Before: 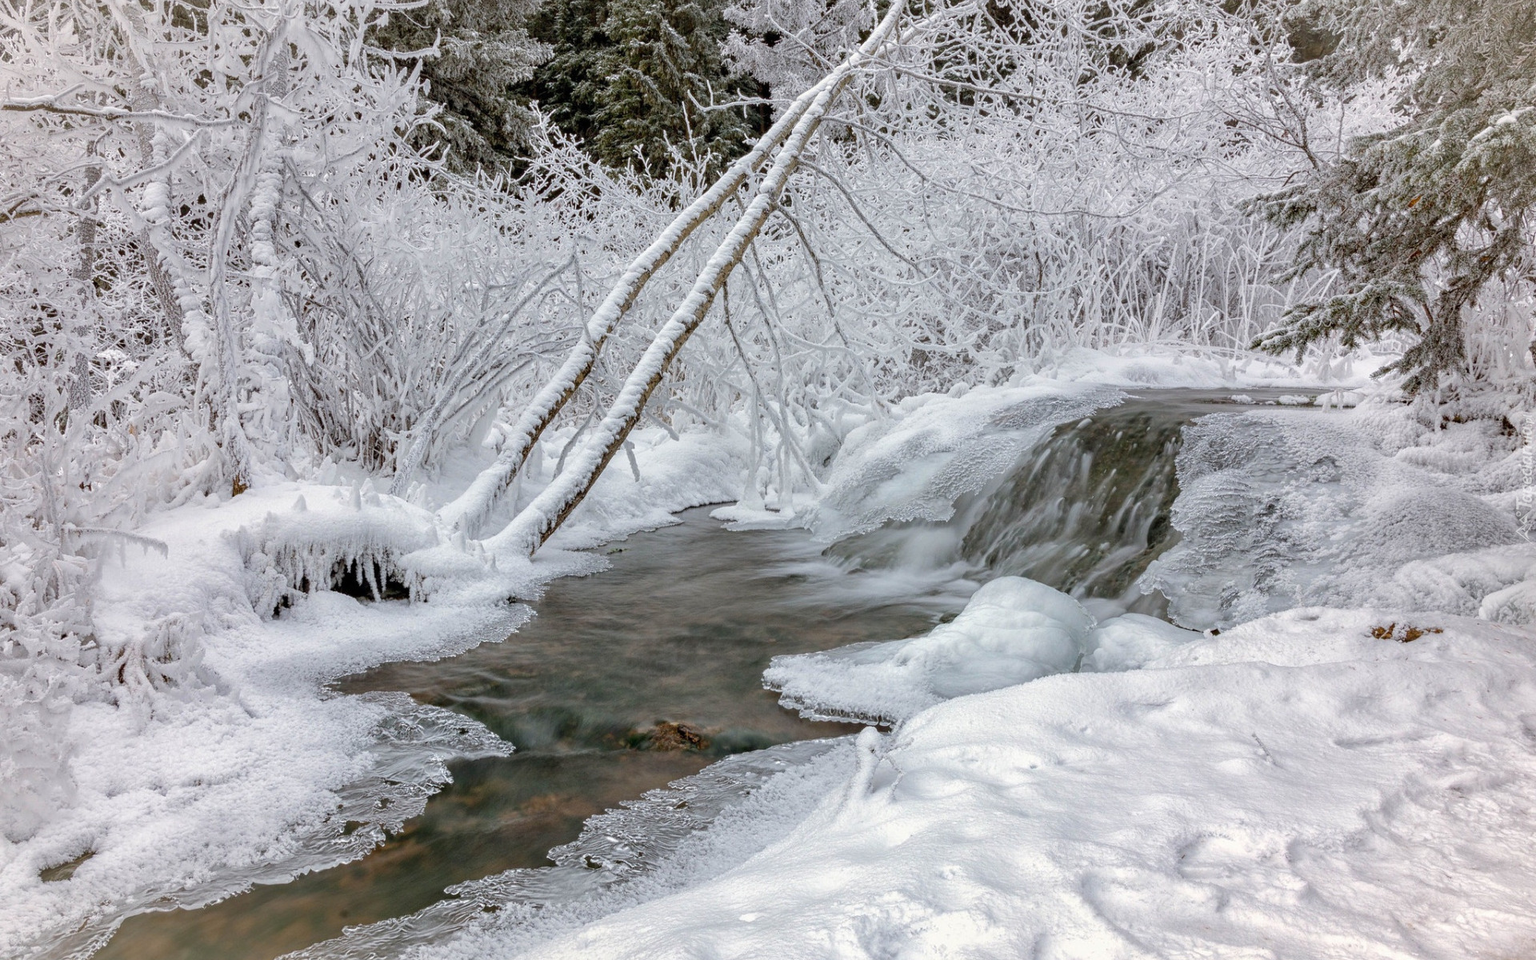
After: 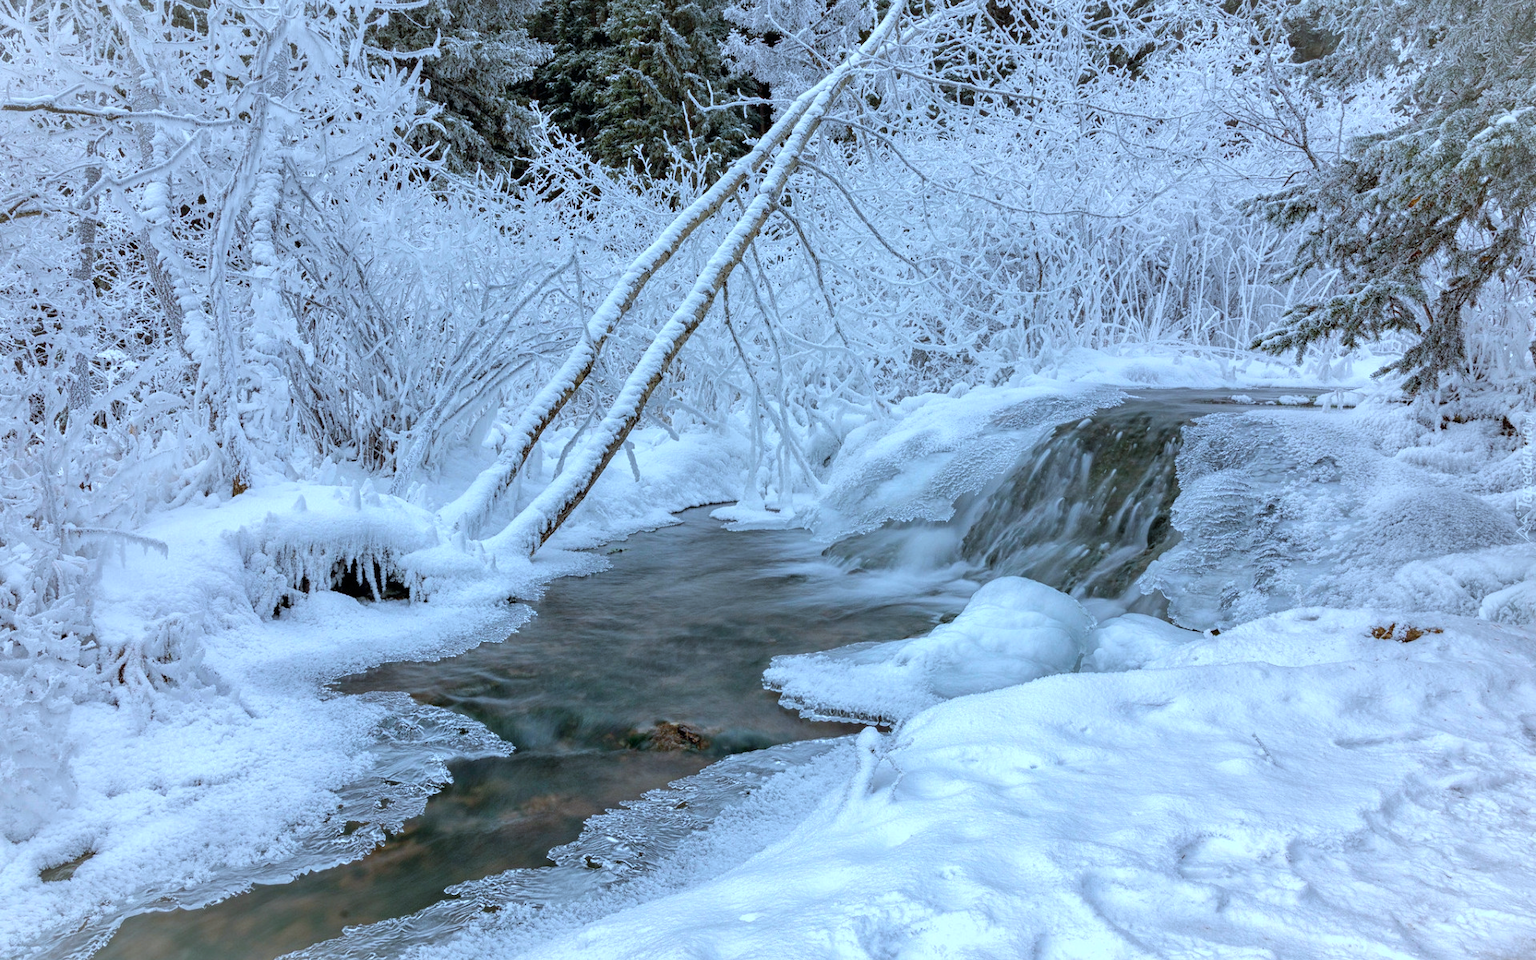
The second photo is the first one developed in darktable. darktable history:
color calibration: x 0.394, y 0.386, temperature 3652.04 K, saturation algorithm version 1 (2020)
